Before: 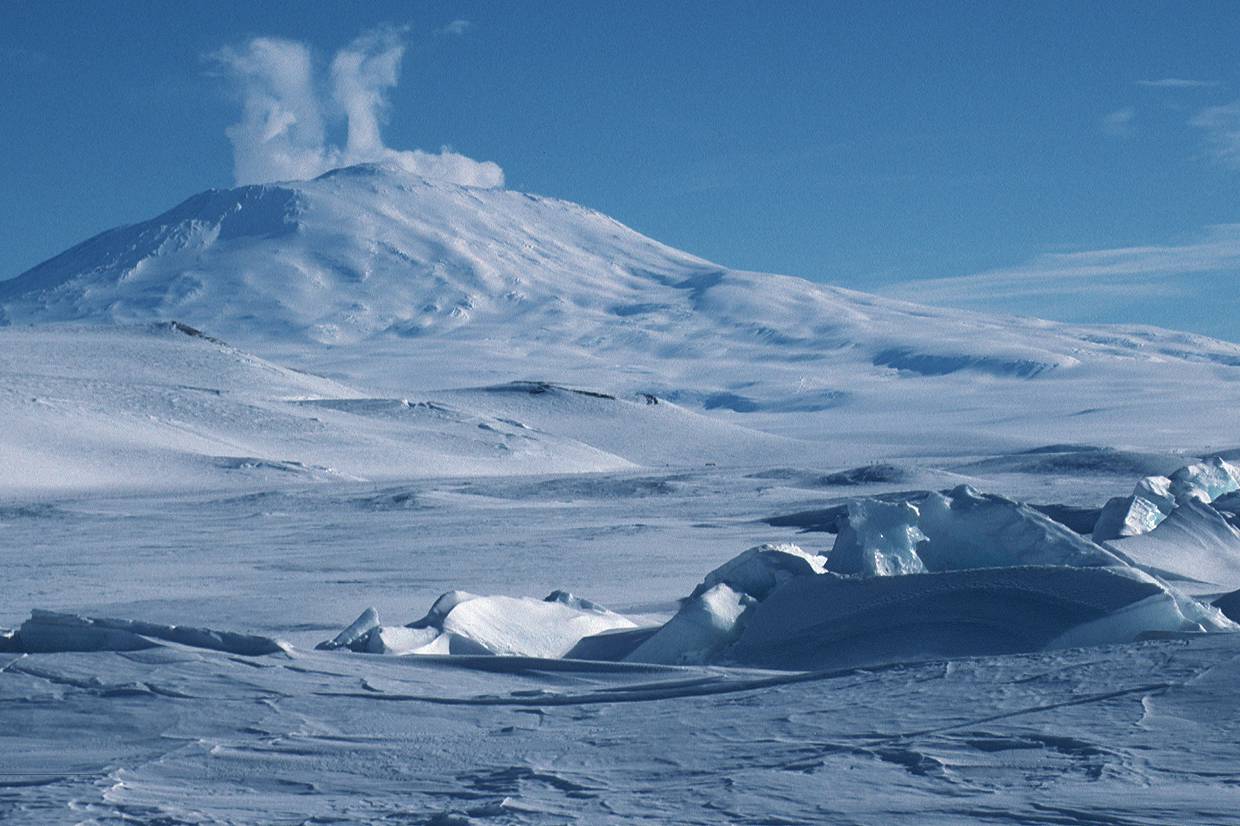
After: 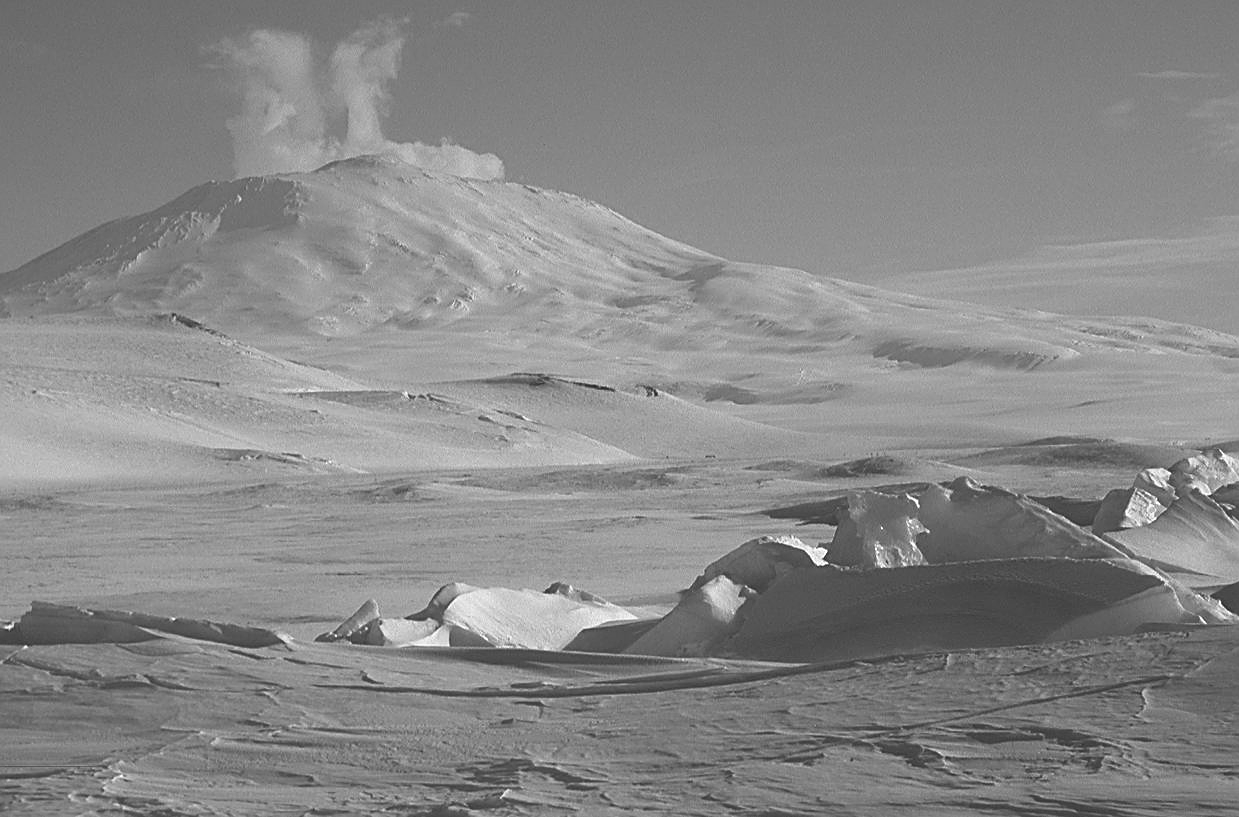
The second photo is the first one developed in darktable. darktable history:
color calibration: output gray [0.22, 0.42, 0.37, 0], gray › normalize channels true, illuminant same as pipeline (D50), adaptation XYZ, x 0.346, y 0.359, gamut compression 0
local contrast: detail 69%
crop: top 1.049%, right 0.001%
color balance rgb: linear chroma grading › global chroma 10%, global vibrance 10%, contrast 15%, saturation formula JzAzBz (2021)
sharpen: on, module defaults
